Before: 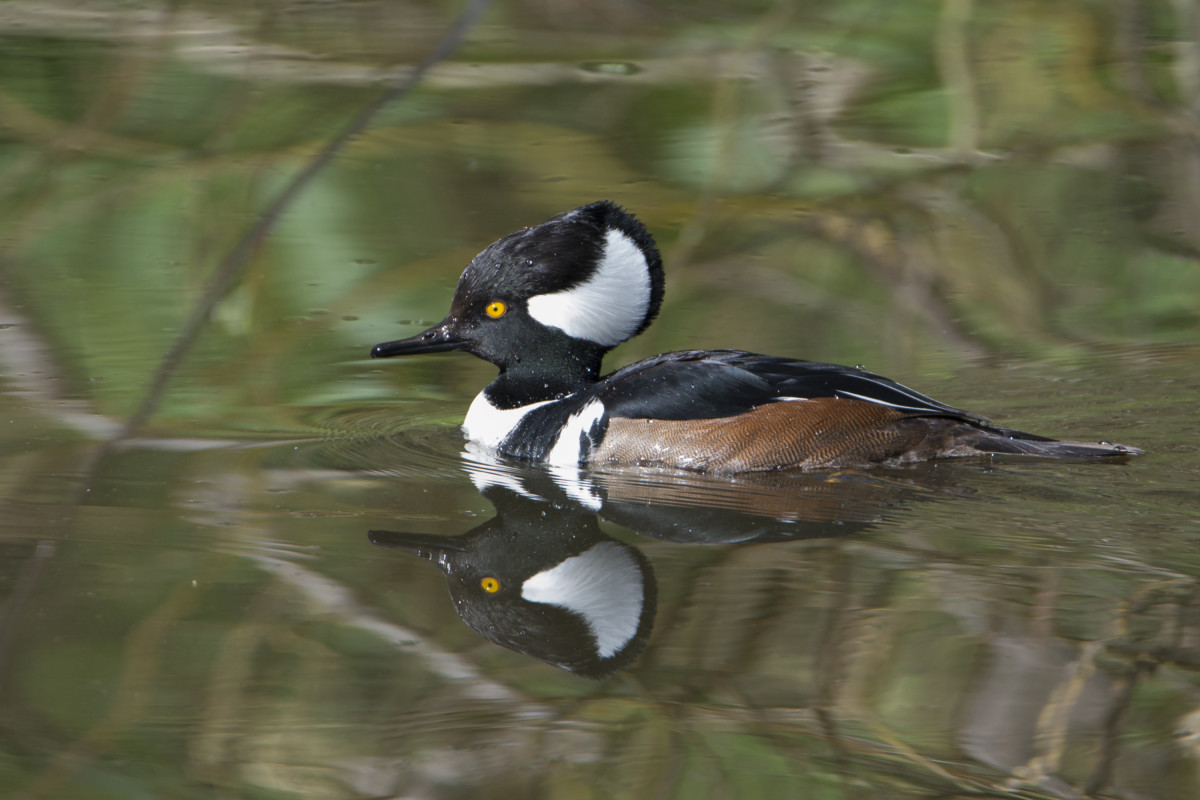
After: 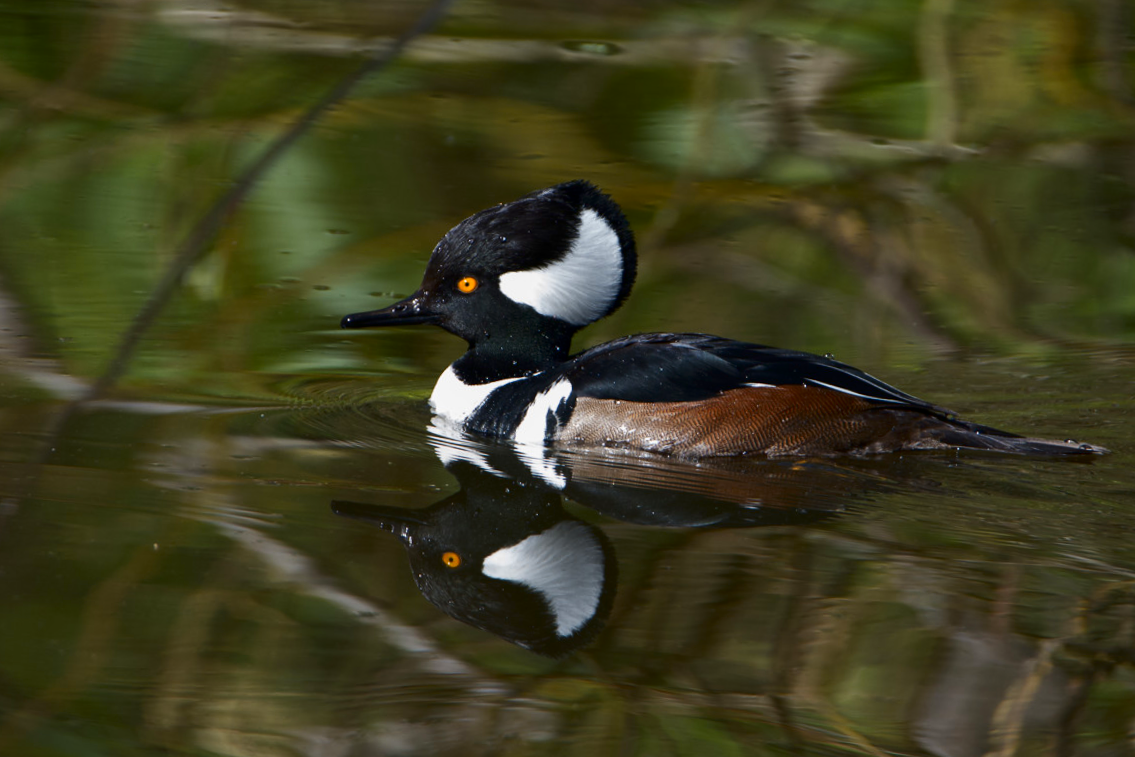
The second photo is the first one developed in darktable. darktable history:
crop and rotate: angle -2.19°
color zones: curves: ch1 [(0.239, 0.552) (0.75, 0.5)]; ch2 [(0.25, 0.462) (0.749, 0.457)]
contrast brightness saturation: contrast 0.135, brightness -0.237, saturation 0.143
